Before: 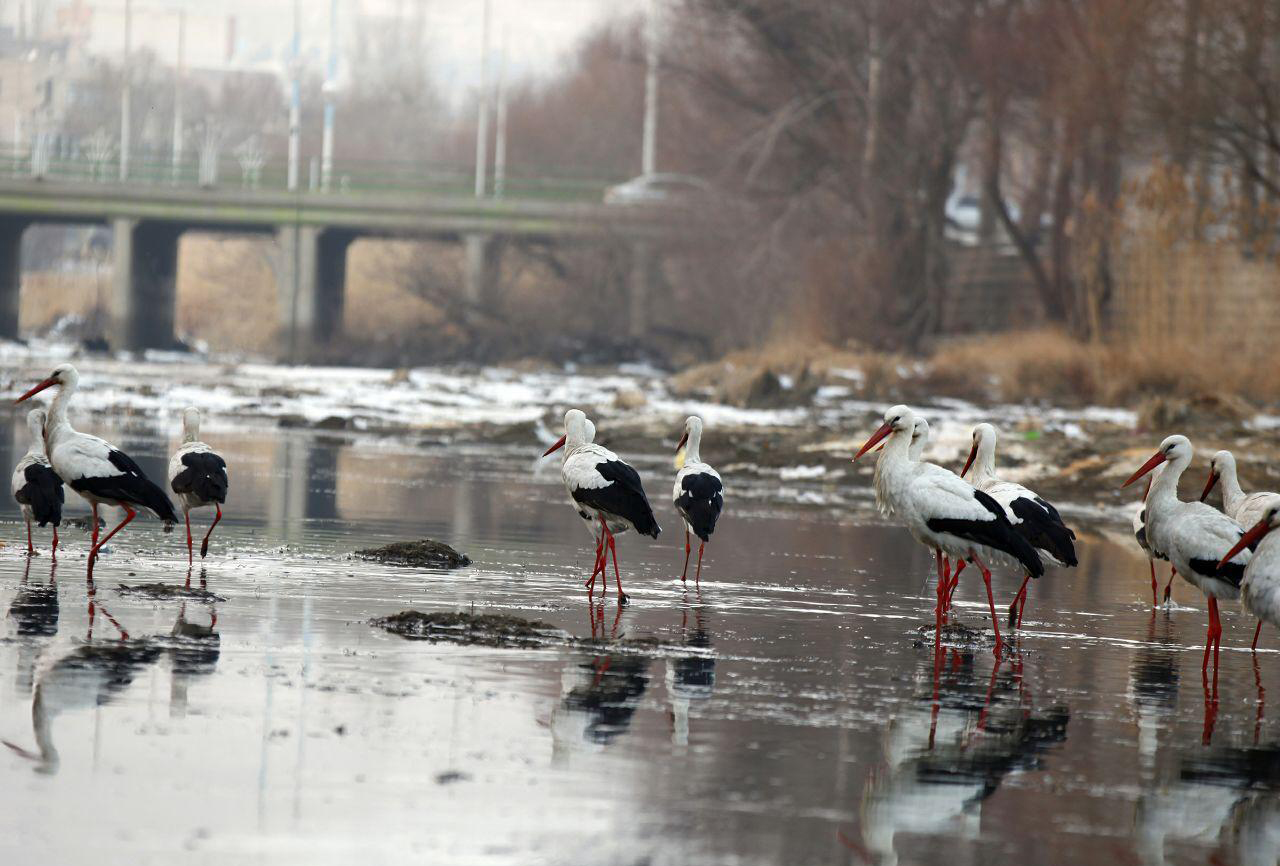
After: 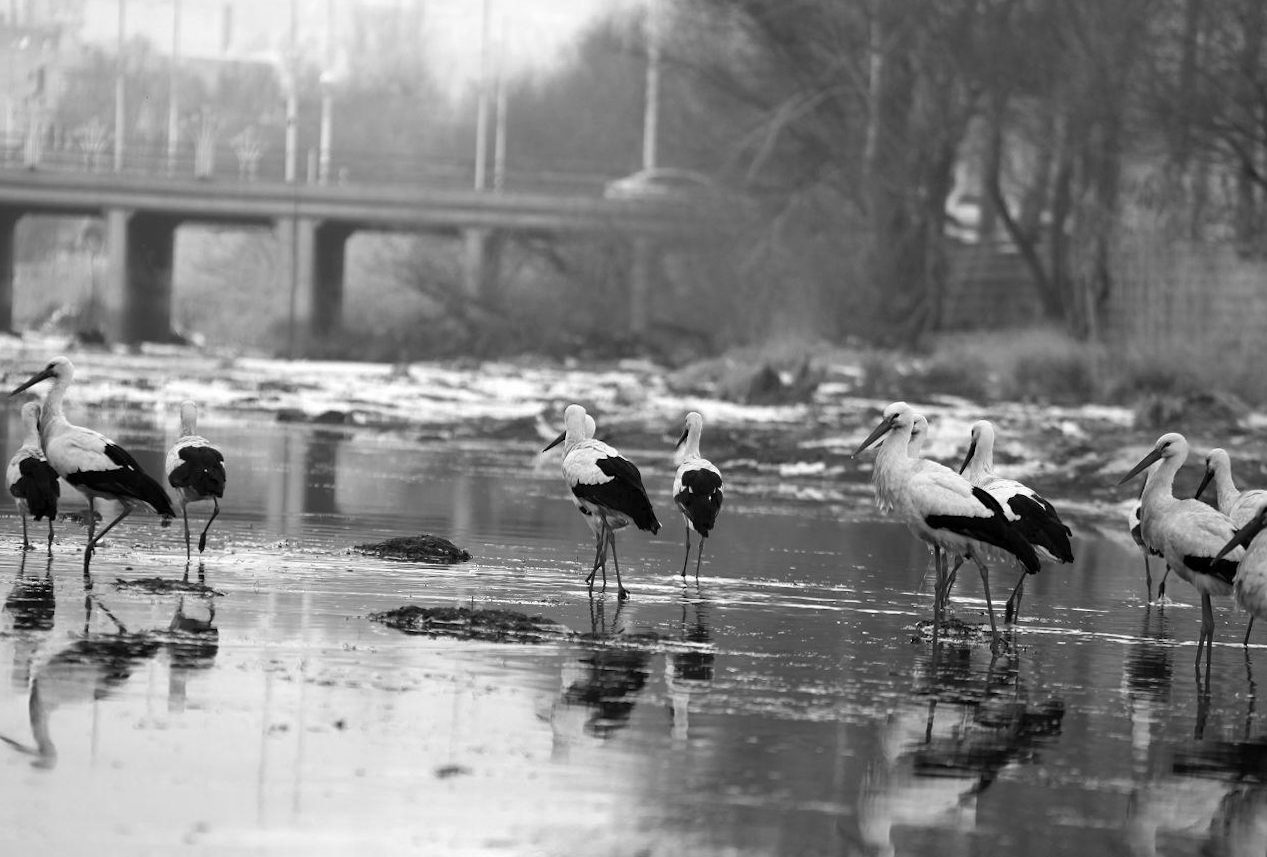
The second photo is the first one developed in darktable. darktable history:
monochrome: on, module defaults
rotate and perspective: rotation 0.174°, lens shift (vertical) 0.013, lens shift (horizontal) 0.019, shear 0.001, automatic cropping original format, crop left 0.007, crop right 0.991, crop top 0.016, crop bottom 0.997
color correction: highlights a* 14.52, highlights b* 4.84
